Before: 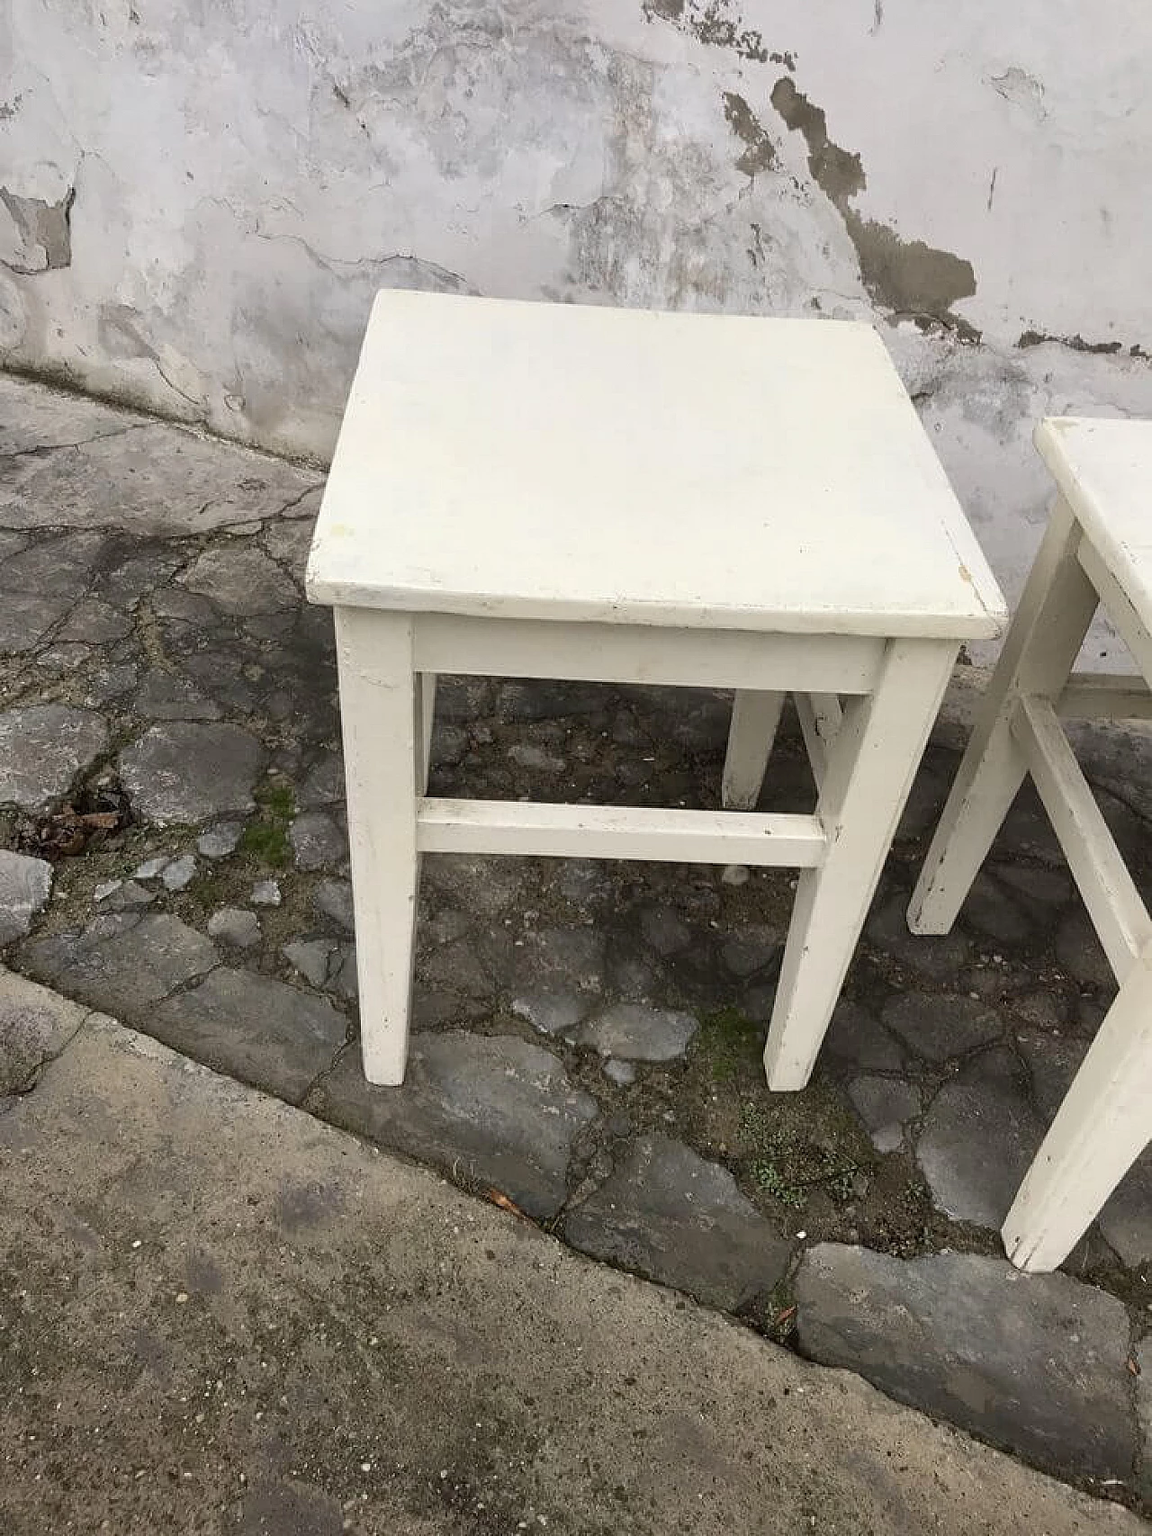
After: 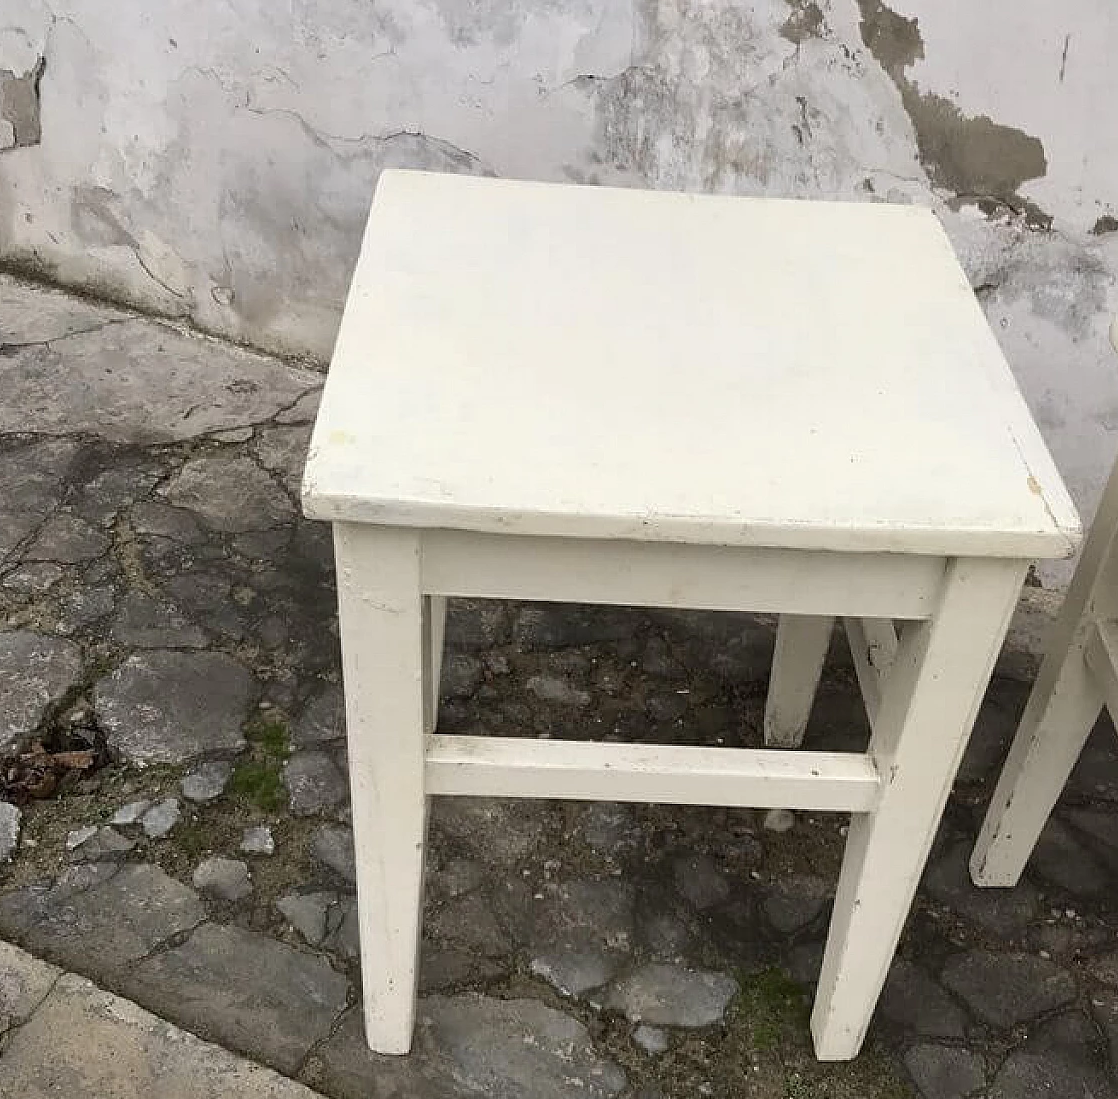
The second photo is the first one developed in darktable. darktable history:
crop: left 3.012%, top 8.93%, right 9.617%, bottom 26.679%
